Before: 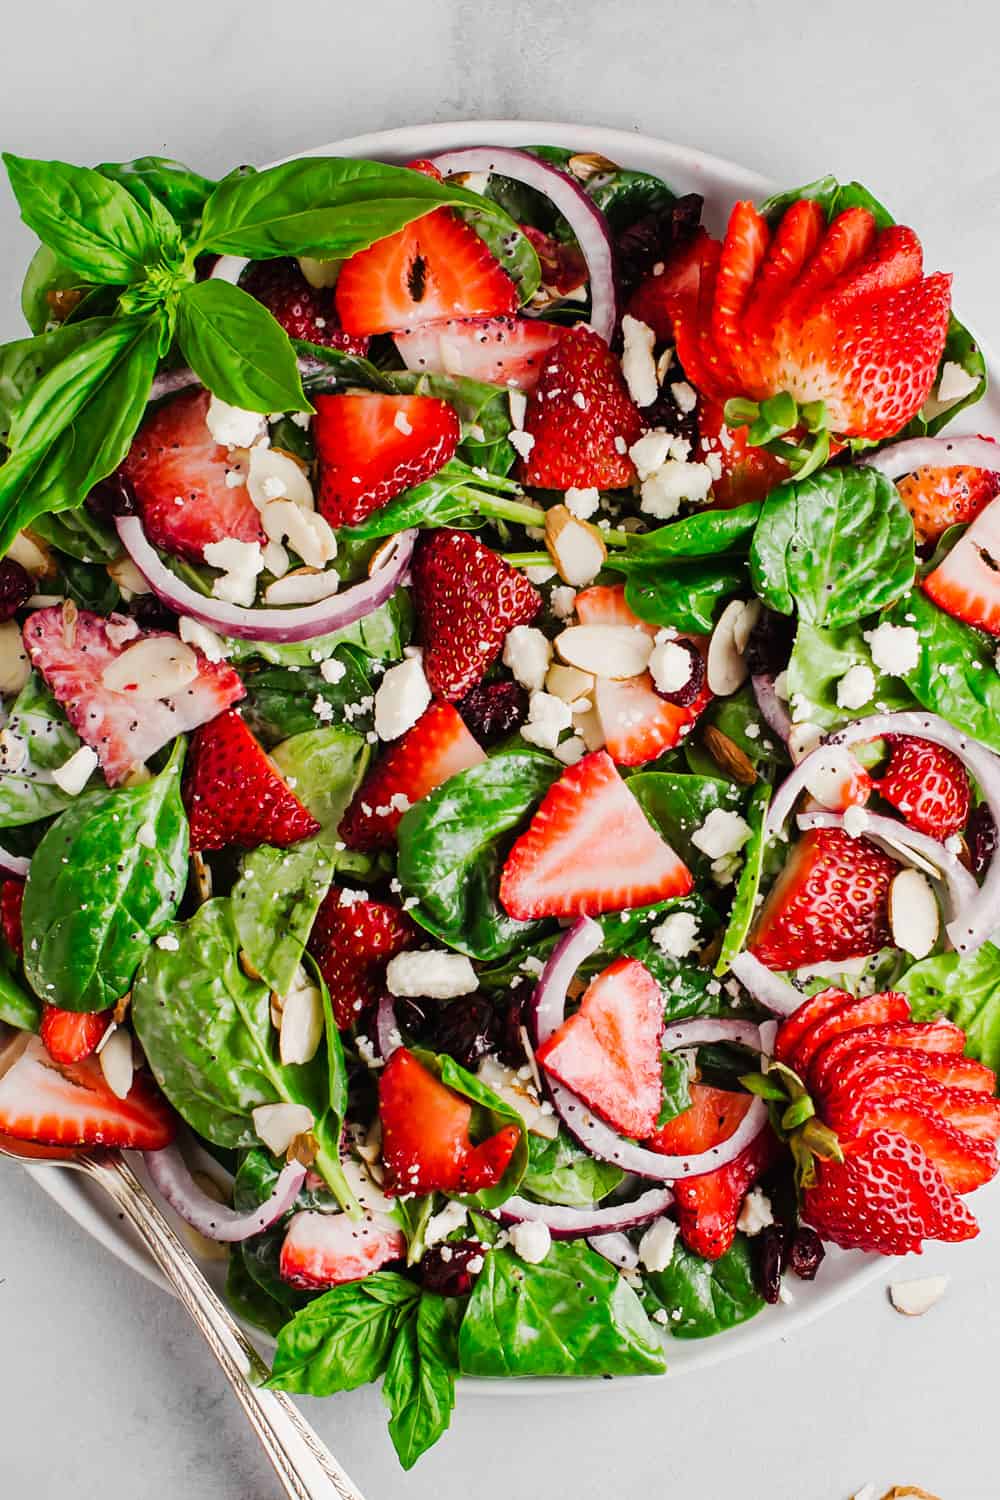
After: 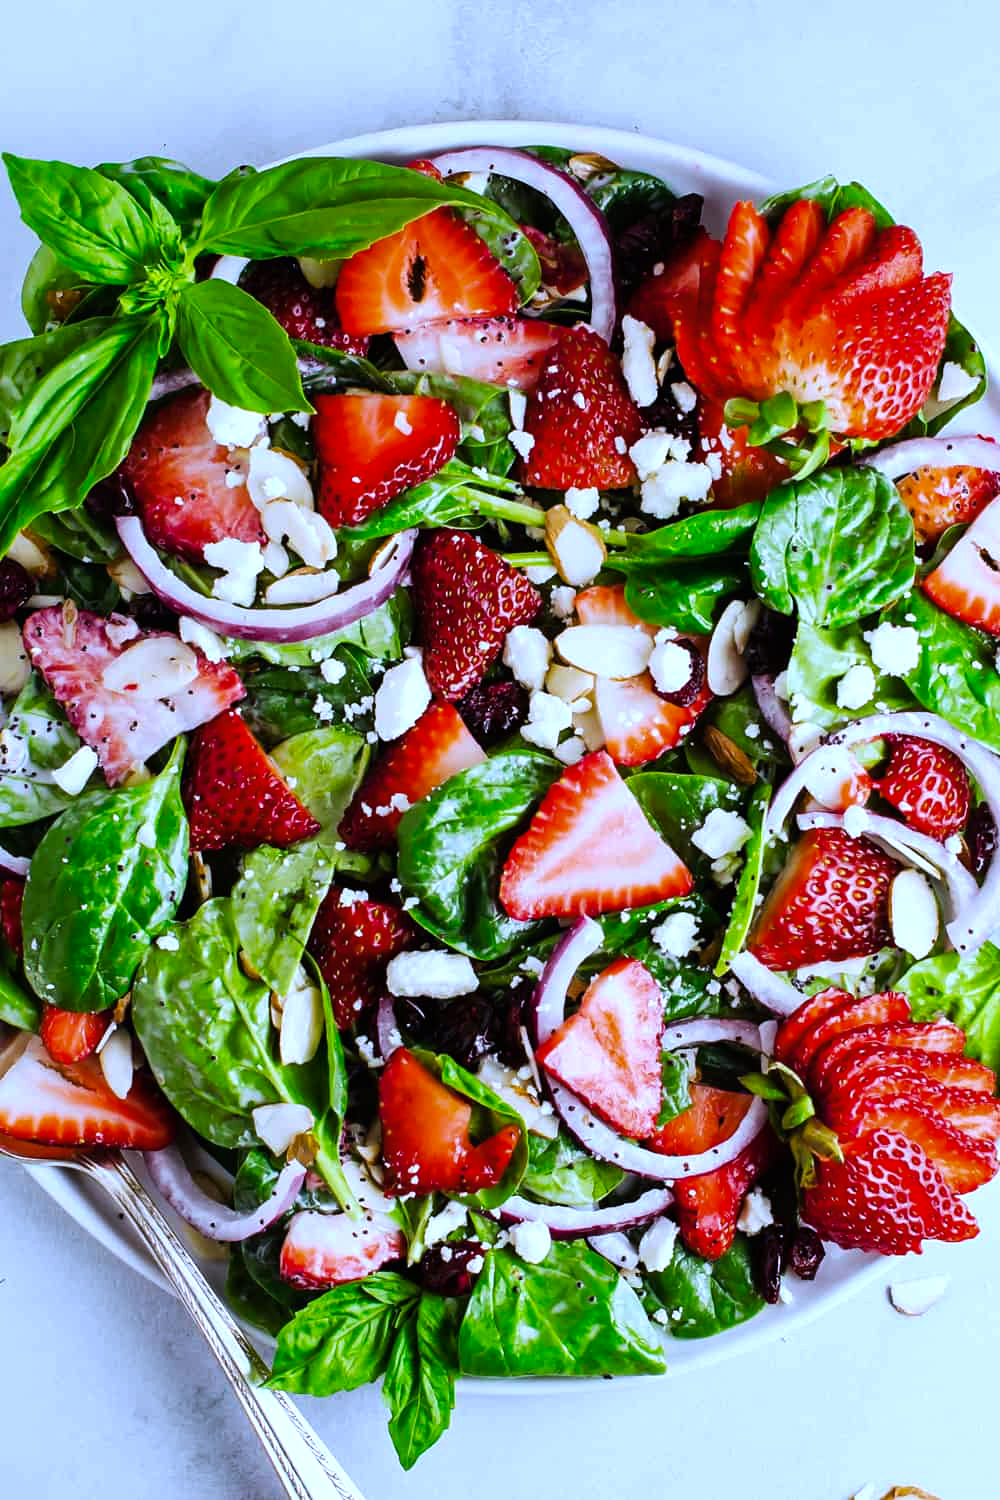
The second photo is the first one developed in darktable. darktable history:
color balance rgb: linear chroma grading › global chroma 10%, global vibrance 10%, contrast 15%, saturation formula JzAzBz (2021)
white balance: red 0.871, blue 1.249
